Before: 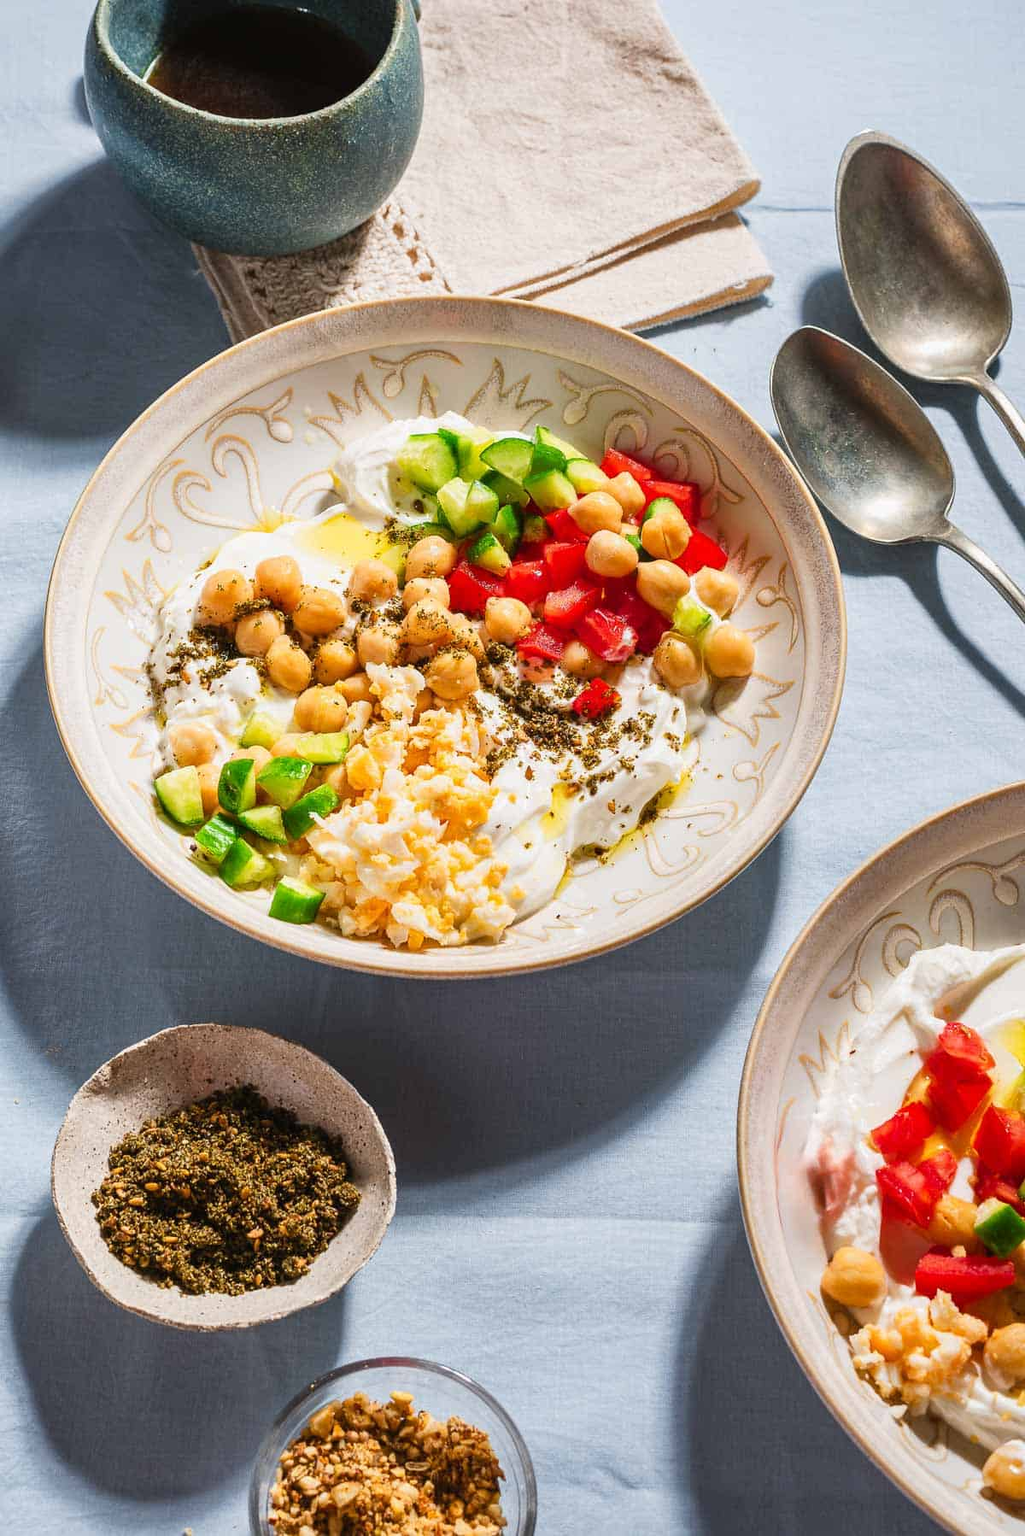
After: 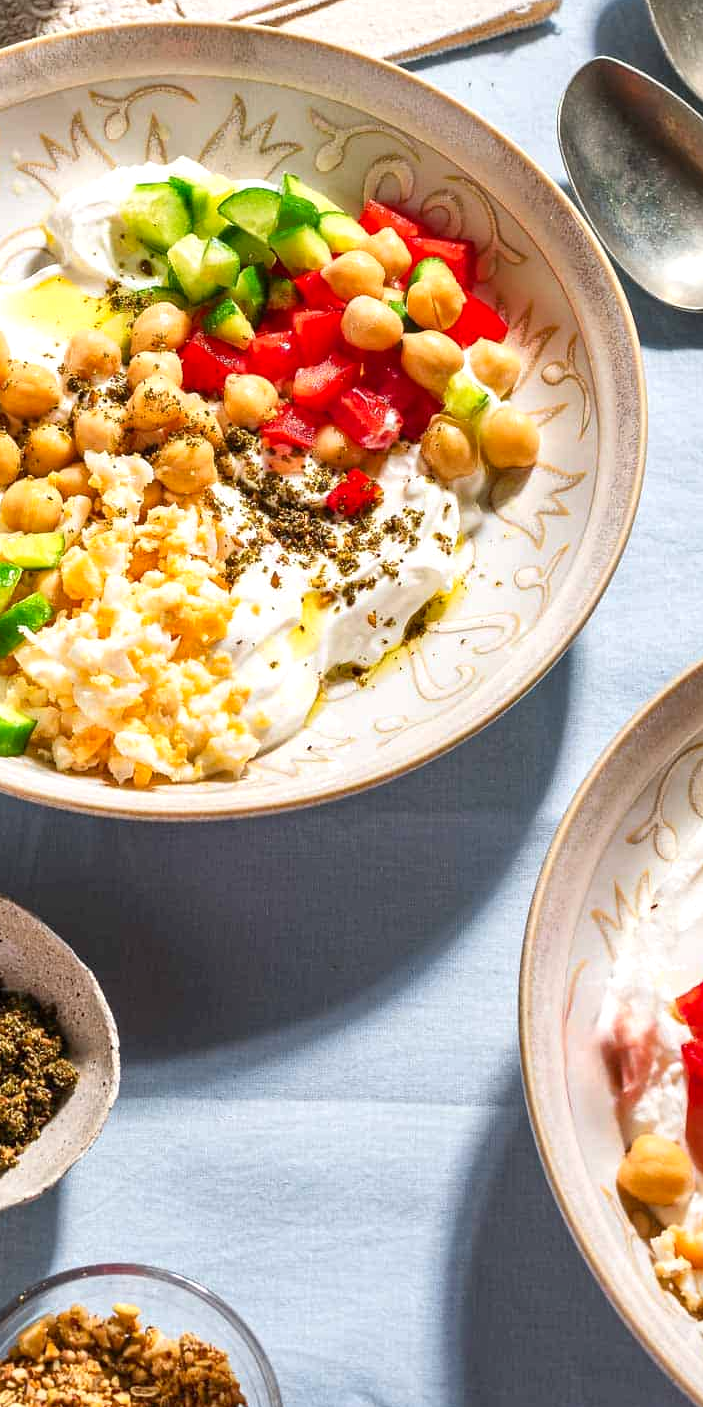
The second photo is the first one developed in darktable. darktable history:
exposure: black level correction 0.001, exposure 0.298 EV, compensate exposure bias true, compensate highlight preservation false
crop and rotate: left 28.719%, top 18.097%, right 12.638%, bottom 3.64%
shadows and highlights: shadows 36.21, highlights -27.53, soften with gaussian
